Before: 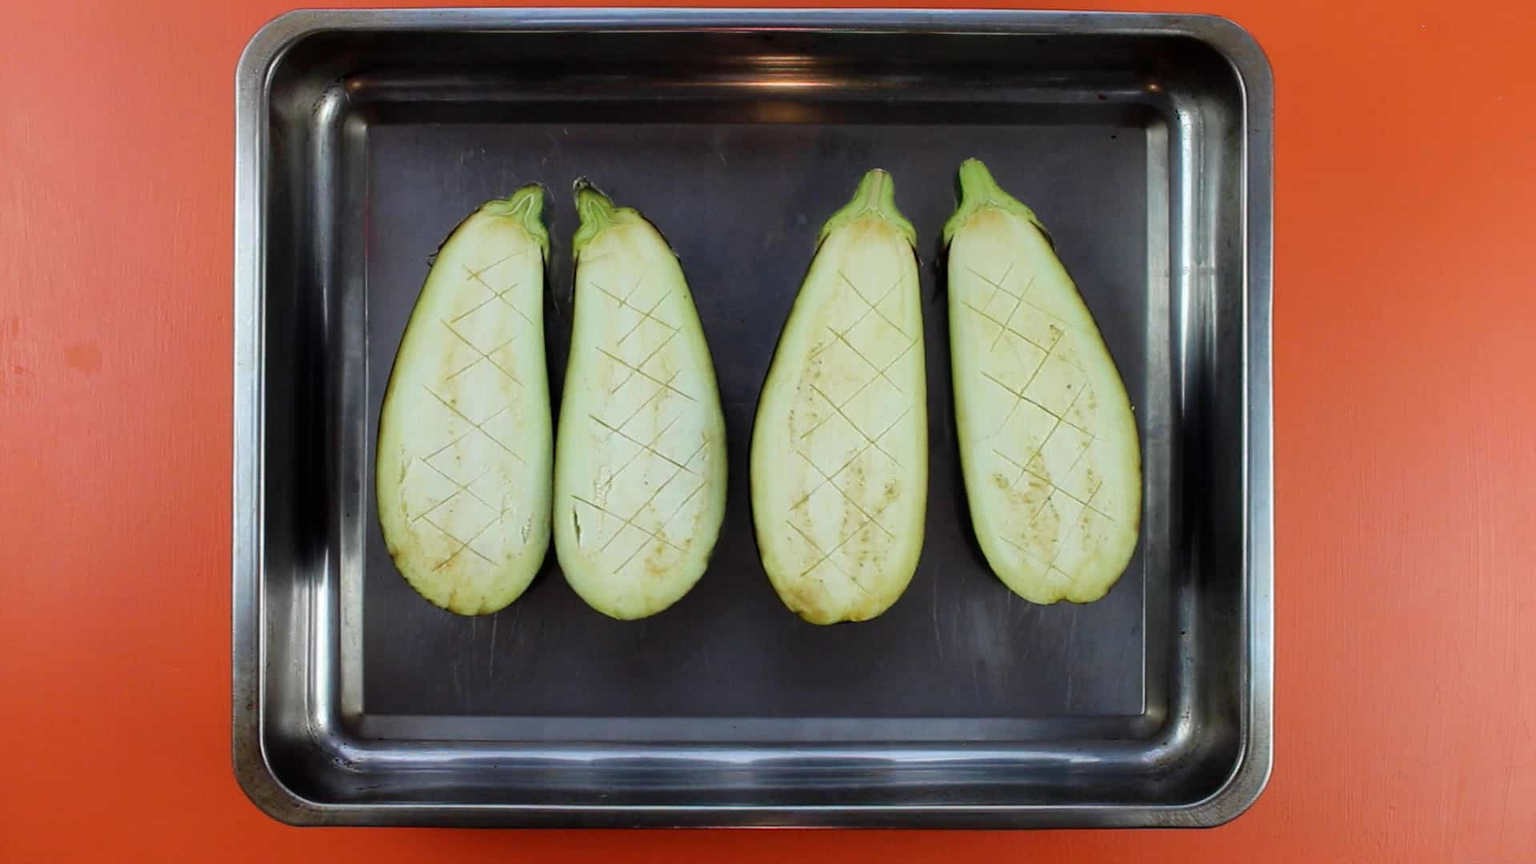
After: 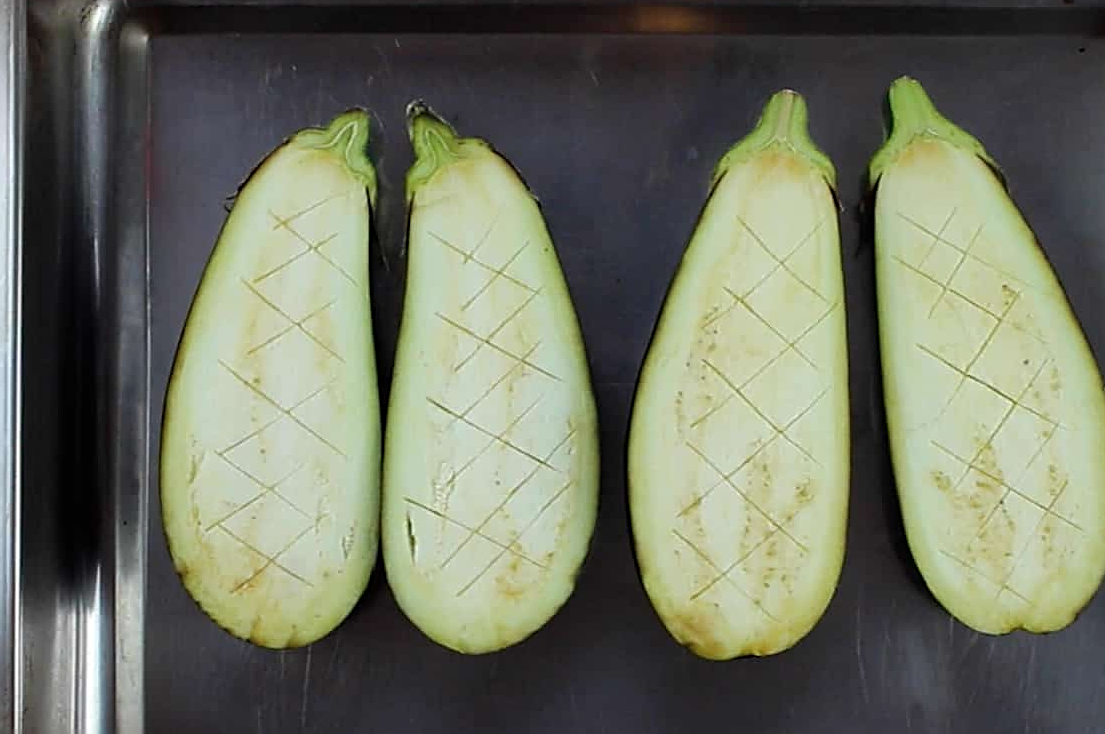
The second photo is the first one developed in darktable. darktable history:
tone equalizer: edges refinement/feathering 500, mask exposure compensation -1.57 EV, preserve details no
crop: left 16.189%, top 11.255%, right 26.249%, bottom 20.725%
sharpen: on, module defaults
